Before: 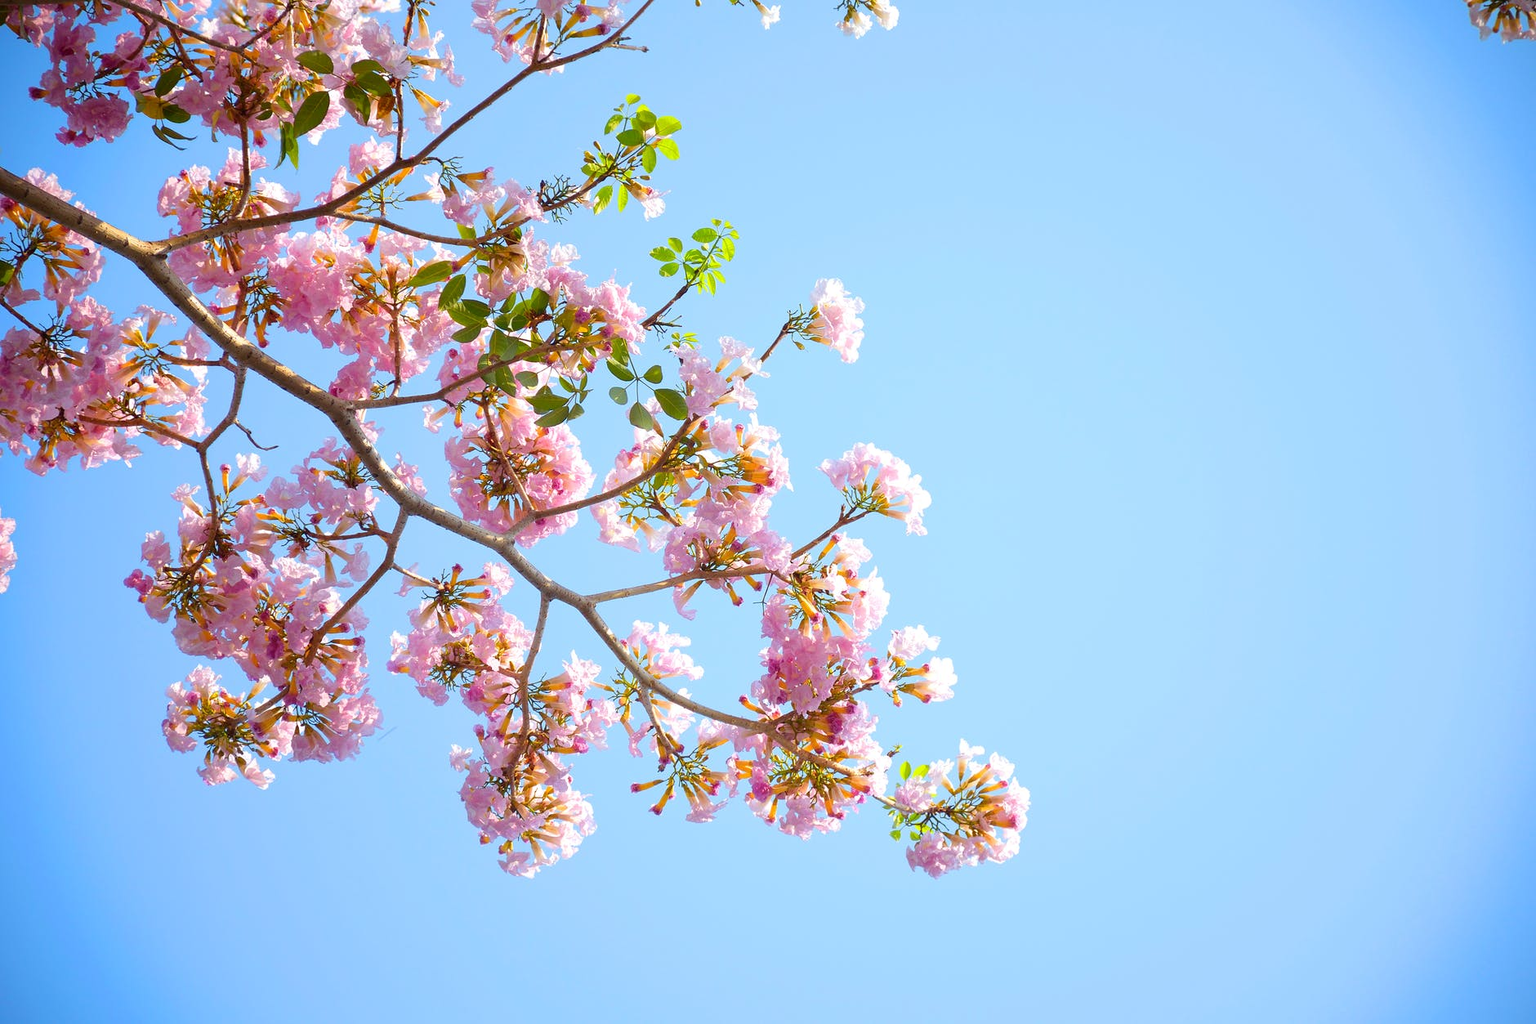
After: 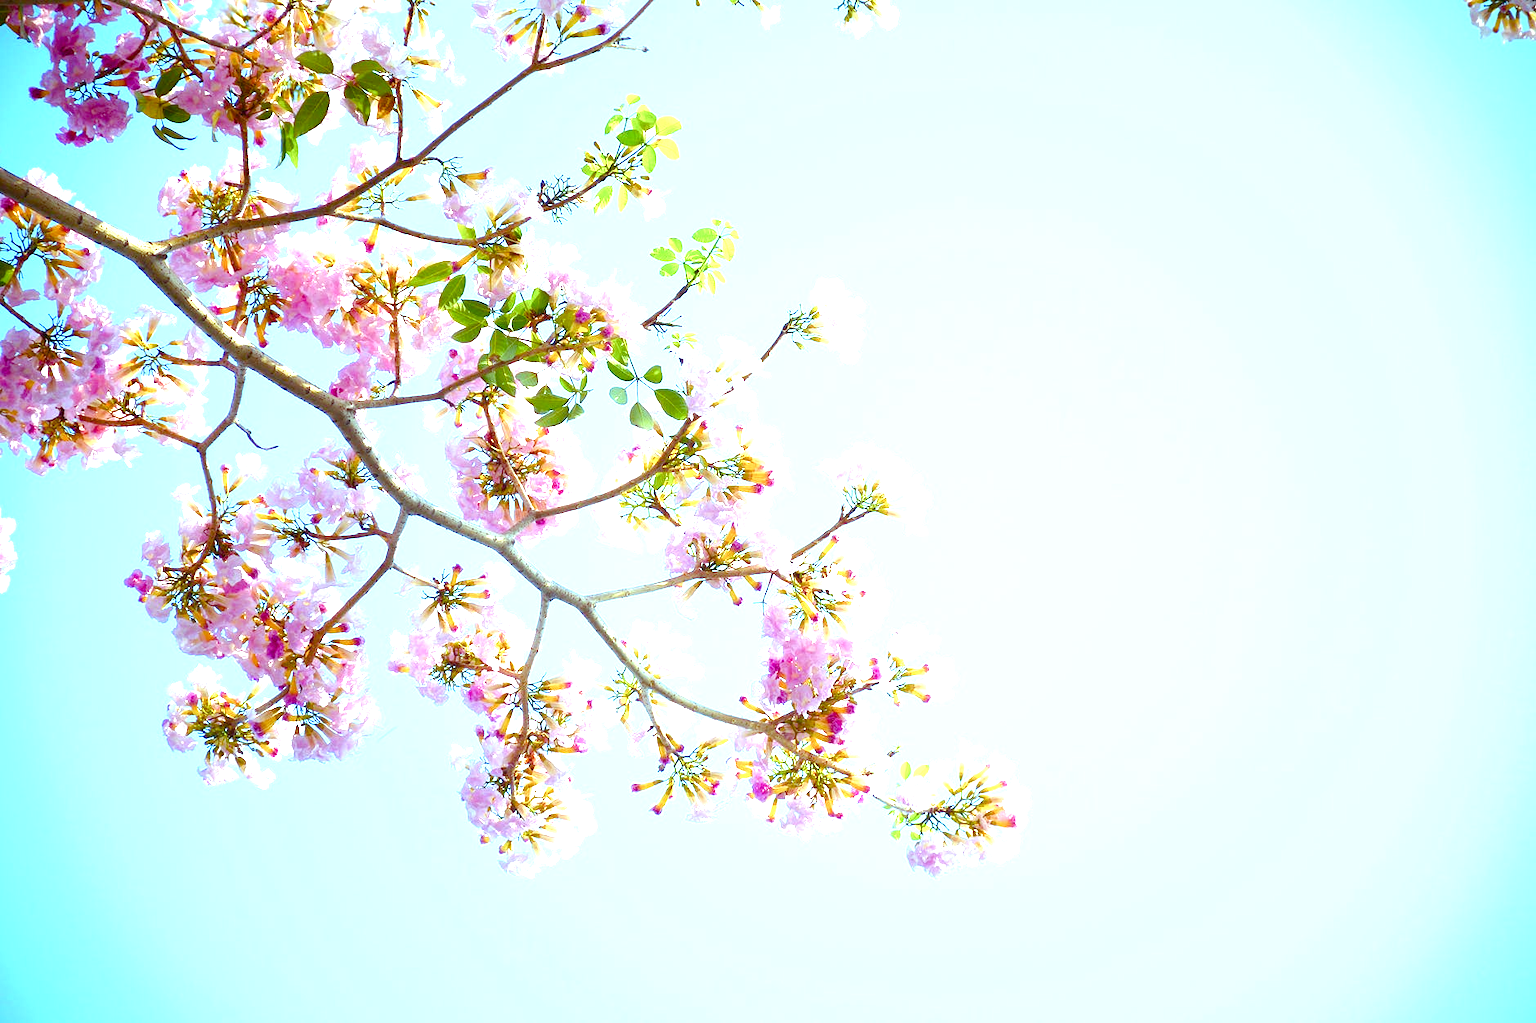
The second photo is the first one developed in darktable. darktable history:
color balance: mode lift, gamma, gain (sRGB), lift [0.997, 0.979, 1.021, 1.011], gamma [1, 1.084, 0.916, 0.998], gain [1, 0.87, 1.13, 1.101], contrast 4.55%, contrast fulcrum 38.24%, output saturation 104.09%
exposure: exposure 0.74 EV, compensate highlight preservation false
color balance rgb: perceptual saturation grading › global saturation 25%, perceptual saturation grading › highlights -50%, perceptual saturation grading › shadows 30%, perceptual brilliance grading › global brilliance 12%, global vibrance 20%
